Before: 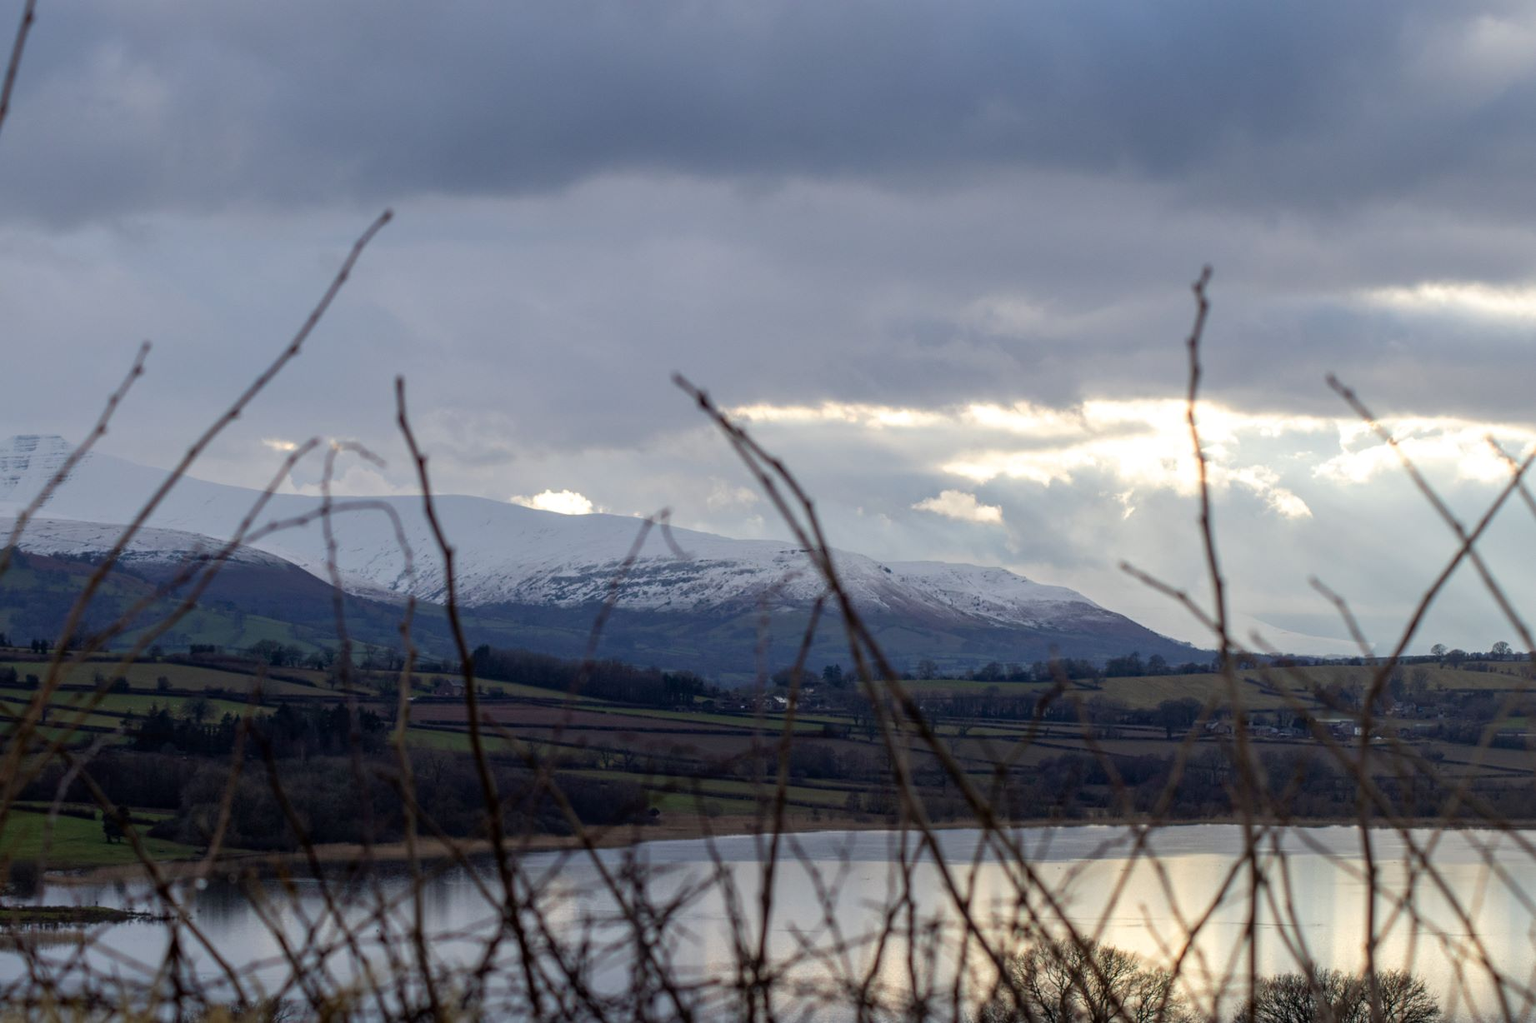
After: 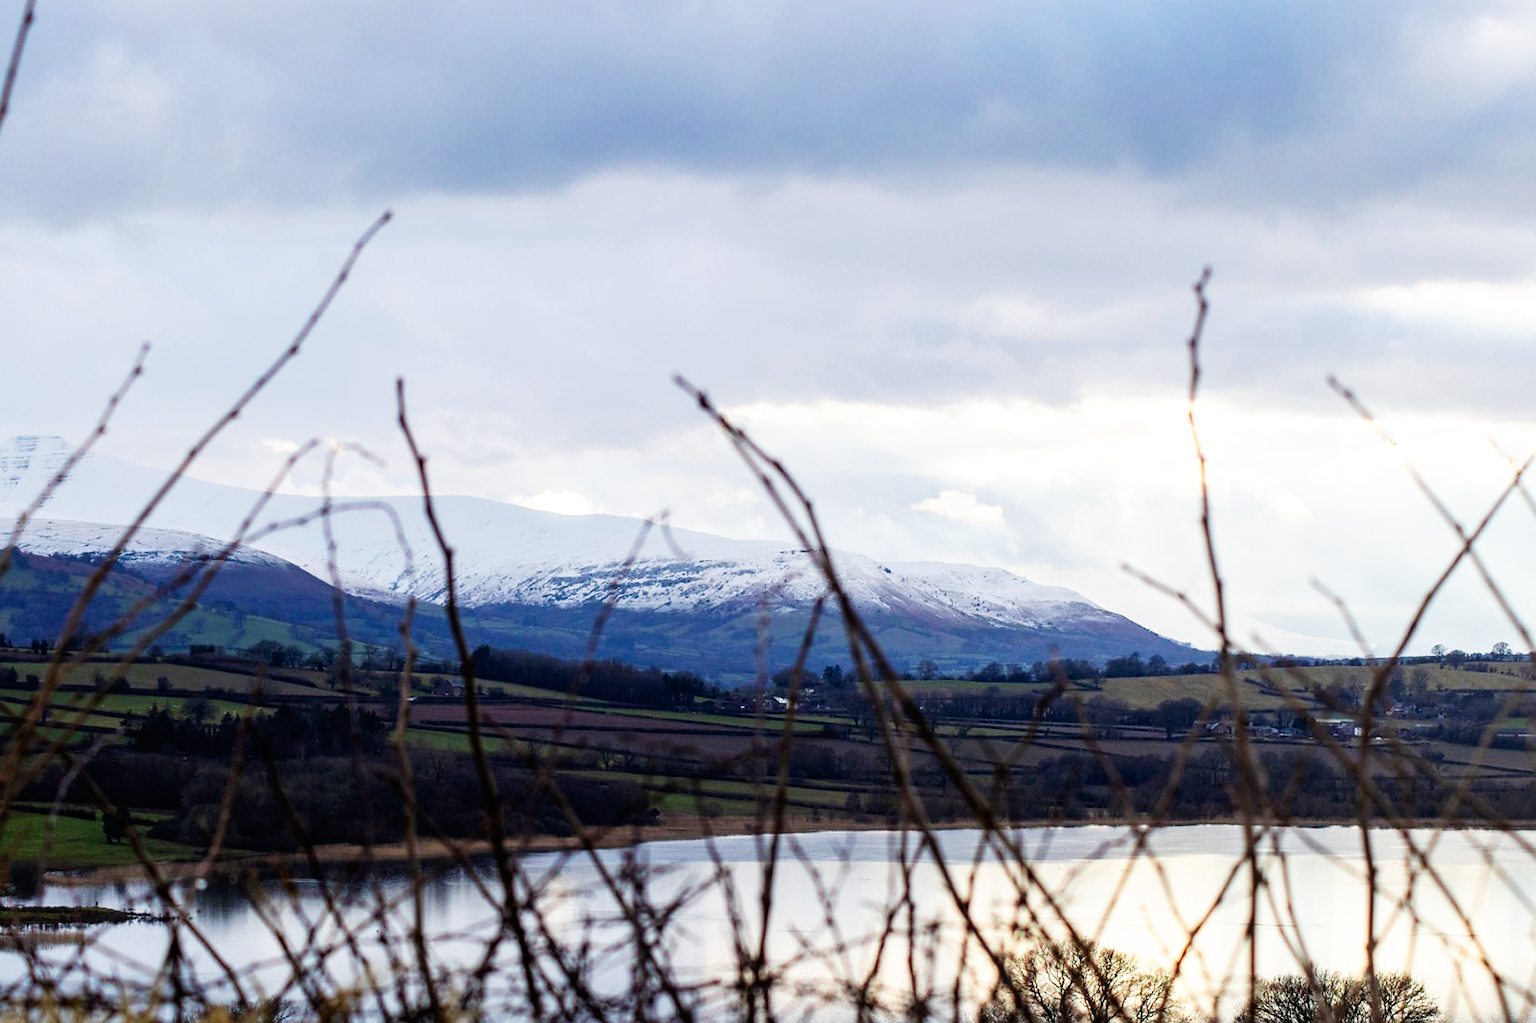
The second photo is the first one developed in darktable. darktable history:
sharpen: radius 1.458, amount 0.398, threshold 1.271
base curve: curves: ch0 [(0, 0) (0.007, 0.004) (0.027, 0.03) (0.046, 0.07) (0.207, 0.54) (0.442, 0.872) (0.673, 0.972) (1, 1)], preserve colors none
